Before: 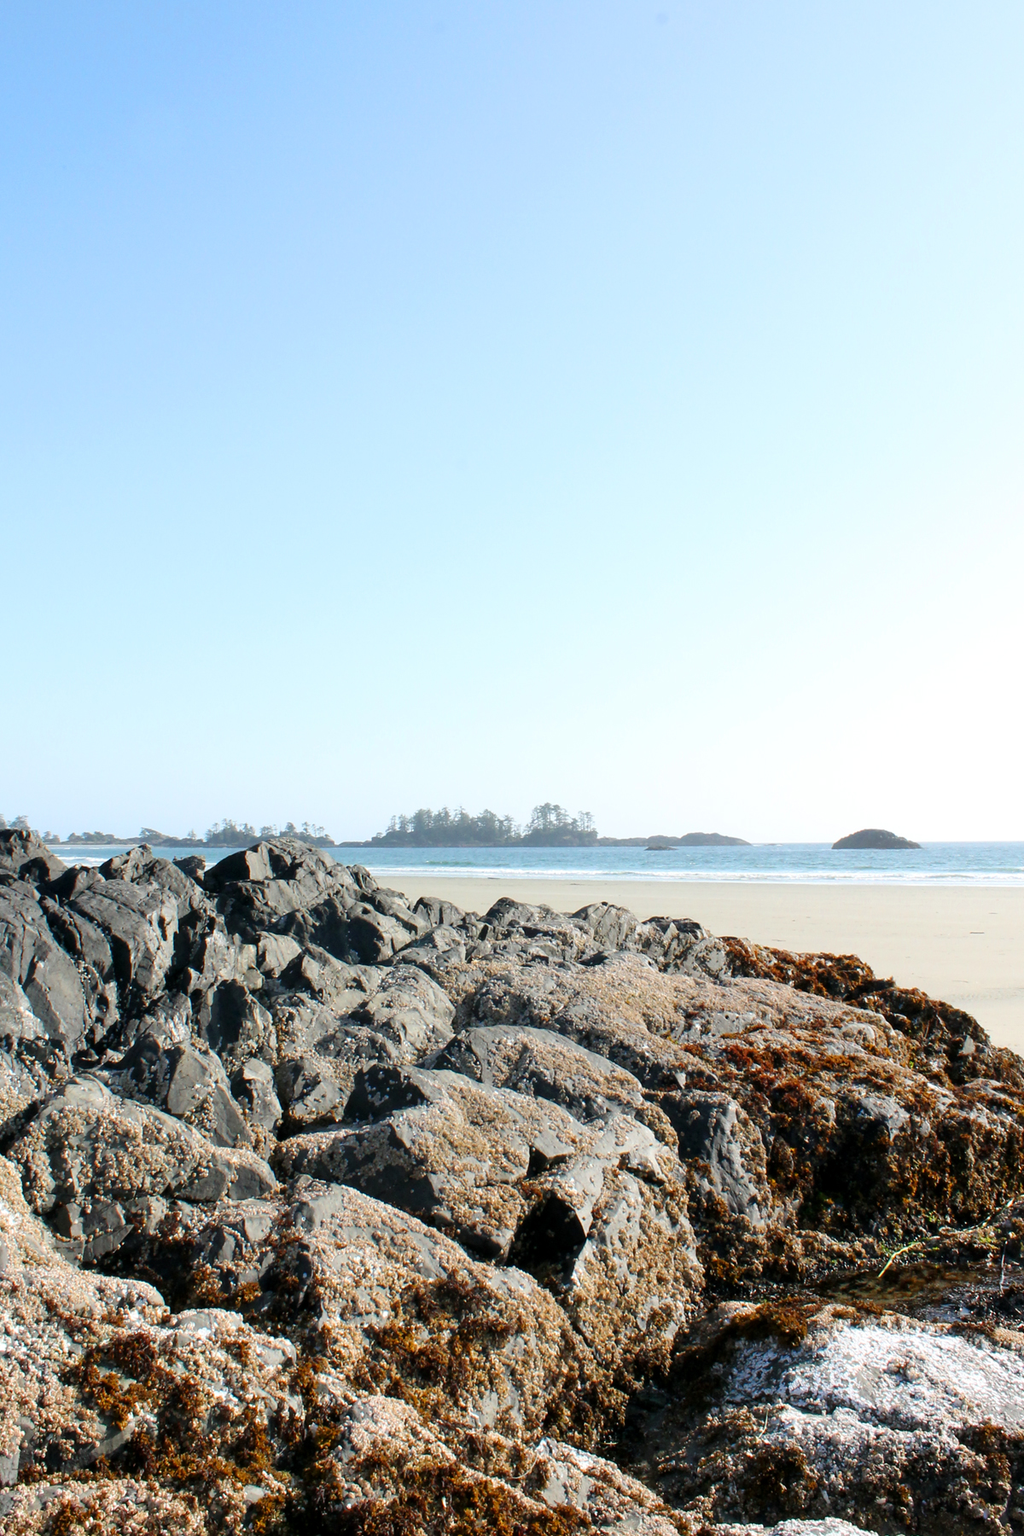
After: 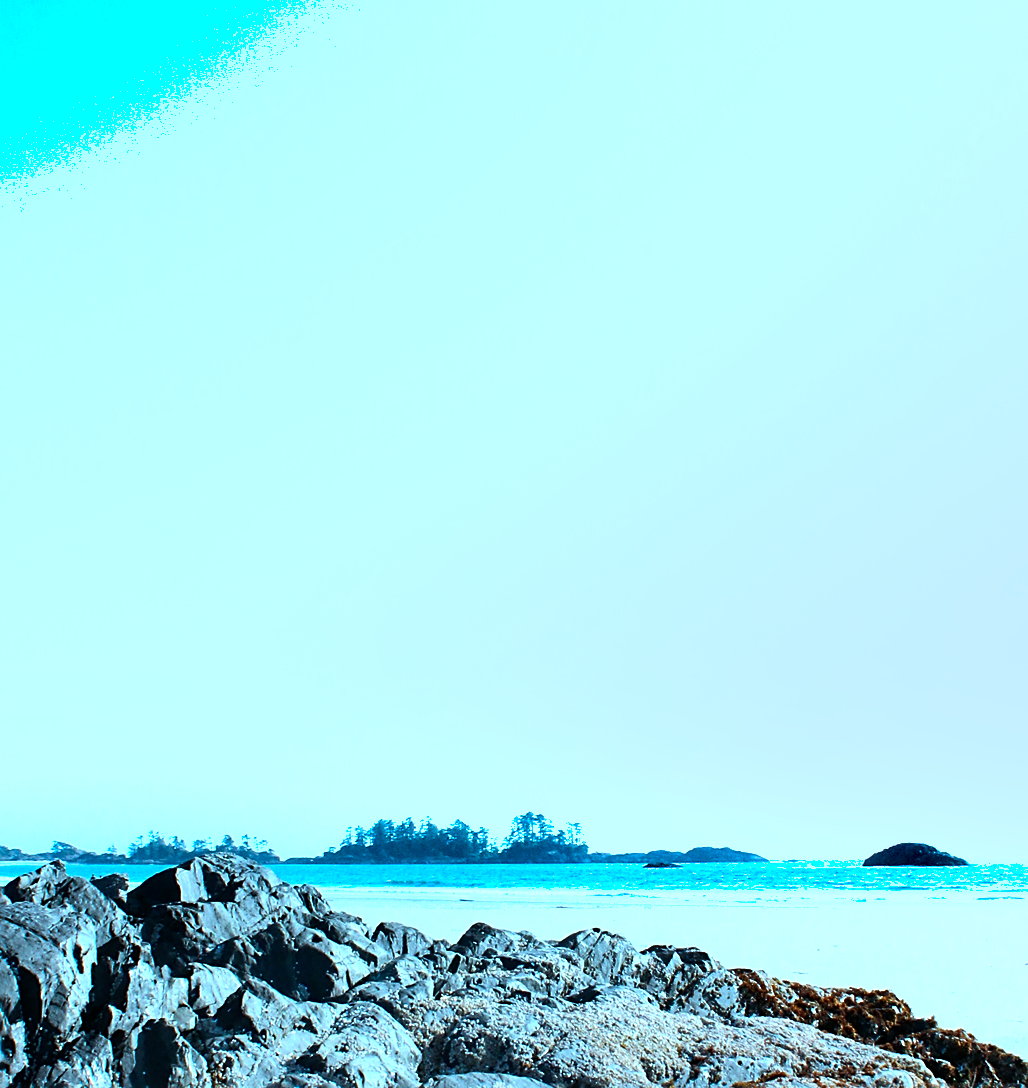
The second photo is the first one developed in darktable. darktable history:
color correction: highlights a* -10.04, highlights b* -10.37
white balance: emerald 1
shadows and highlights: soften with gaussian
crop and rotate: left 9.345%, top 7.22%, right 4.982%, bottom 32.331%
sharpen: on, module defaults
color calibration: x 0.396, y 0.386, temperature 3669 K
tone equalizer: -8 EV -0.75 EV, -7 EV -0.7 EV, -6 EV -0.6 EV, -5 EV -0.4 EV, -3 EV 0.4 EV, -2 EV 0.6 EV, -1 EV 0.7 EV, +0 EV 0.75 EV, edges refinement/feathering 500, mask exposure compensation -1.57 EV, preserve details no
